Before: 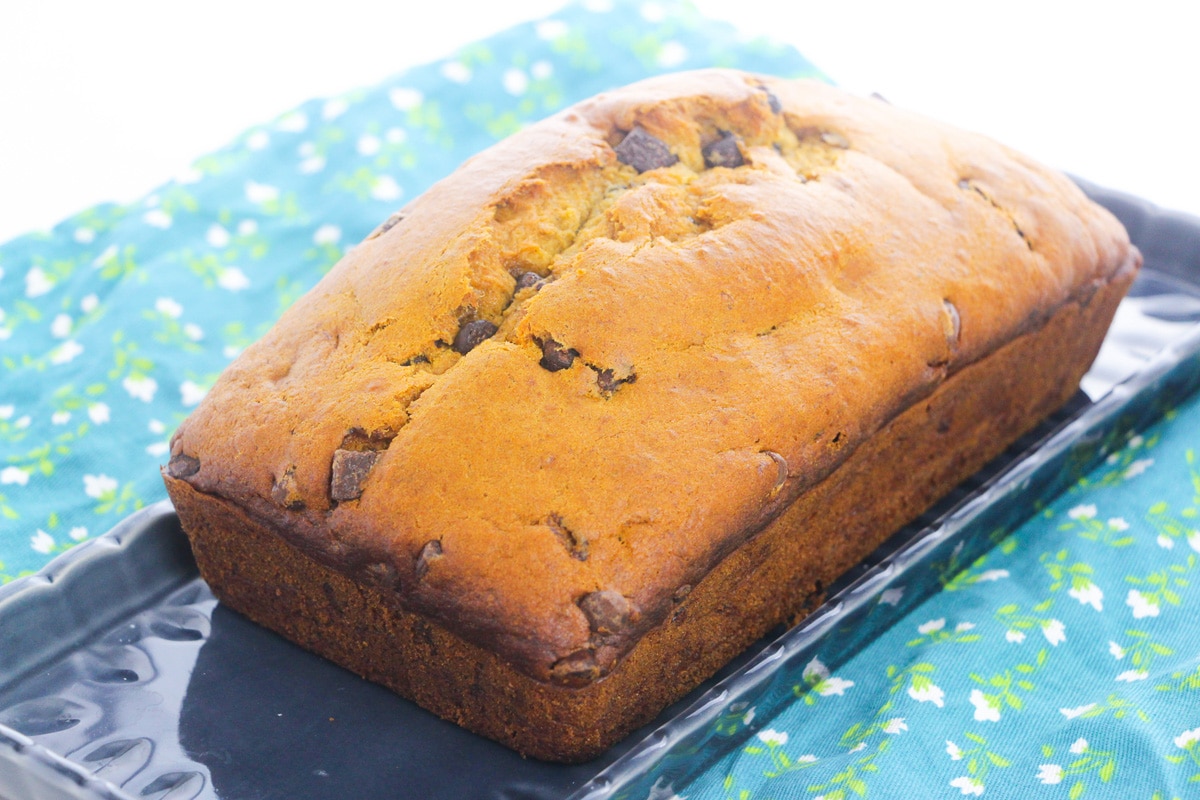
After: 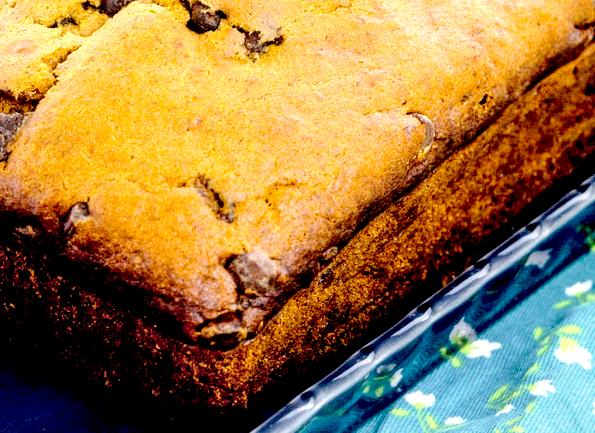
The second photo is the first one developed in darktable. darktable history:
color zones: curves: ch0 [(0, 0.558) (0.143, 0.559) (0.286, 0.529) (0.429, 0.505) (0.571, 0.5) (0.714, 0.5) (0.857, 0.5) (1, 0.558)]; ch1 [(0, 0.469) (0.01, 0.469) (0.12, 0.446) (0.248, 0.469) (0.5, 0.5) (0.748, 0.5) (0.99, 0.469) (1, 0.469)]
exposure: black level correction 0.056, compensate highlight preservation false
crop: left 29.422%, top 42.283%, right 20.912%, bottom 3.5%
local contrast: highlights 60%, shadows 59%, detail 160%
tone curve: curves: ch0 [(0, 0) (0.003, 0.004) (0.011, 0.015) (0.025, 0.033) (0.044, 0.058) (0.069, 0.091) (0.1, 0.131) (0.136, 0.178) (0.177, 0.232) (0.224, 0.294) (0.277, 0.362) (0.335, 0.434) (0.399, 0.512) (0.468, 0.582) (0.543, 0.646) (0.623, 0.713) (0.709, 0.783) (0.801, 0.876) (0.898, 0.938) (1, 1)], preserve colors none
